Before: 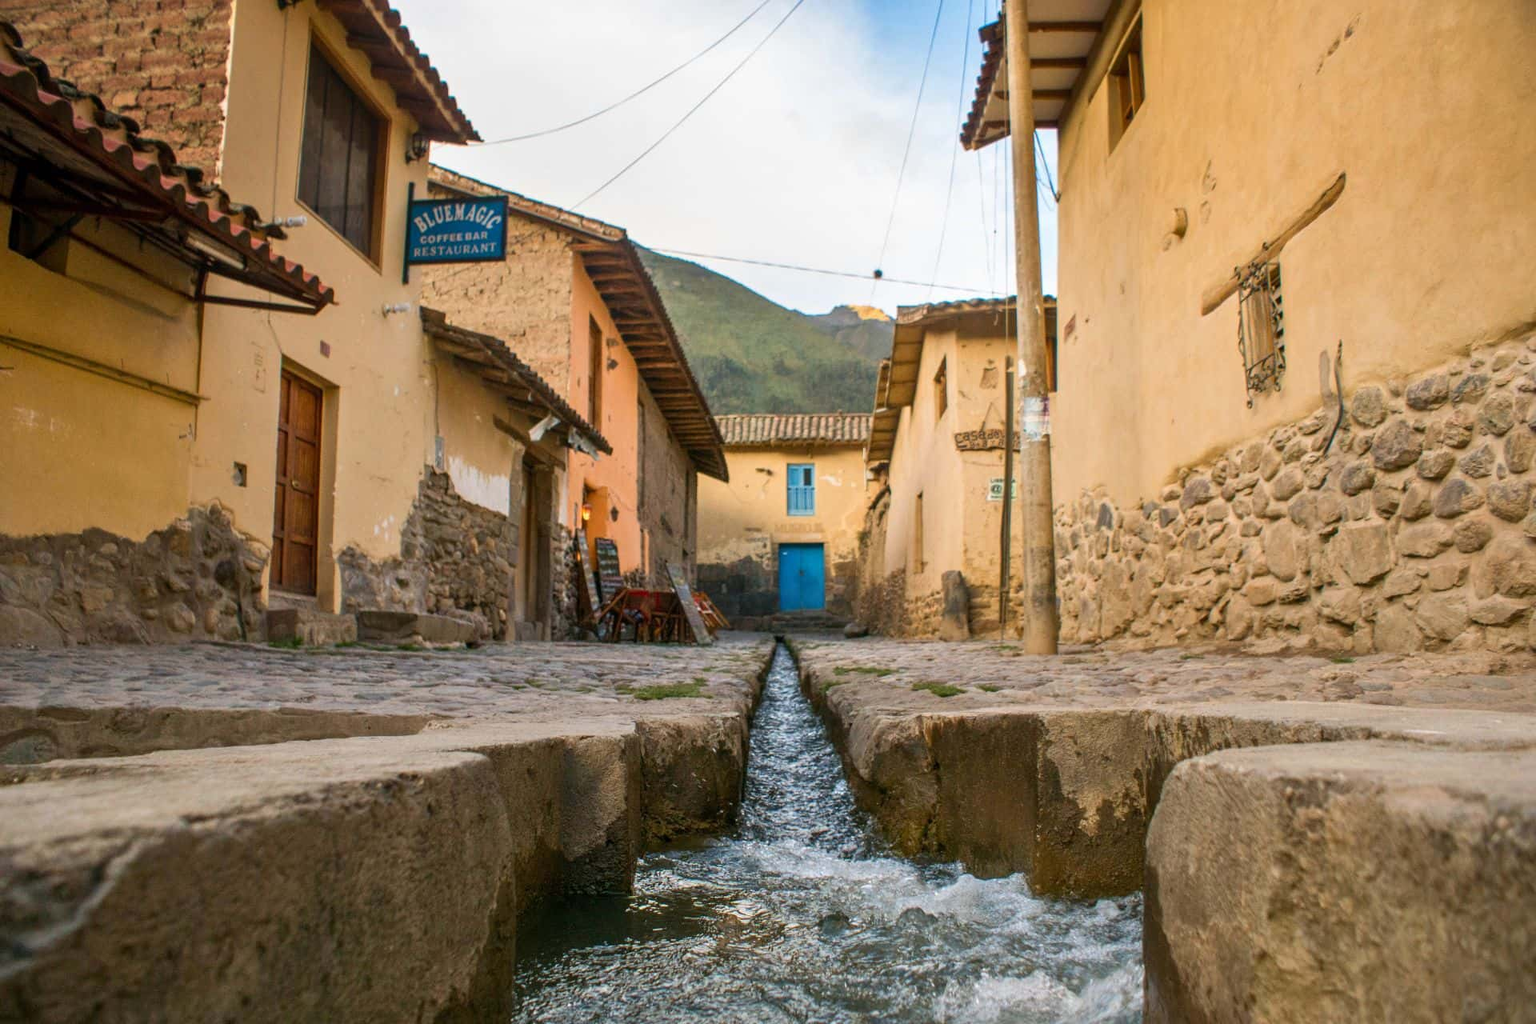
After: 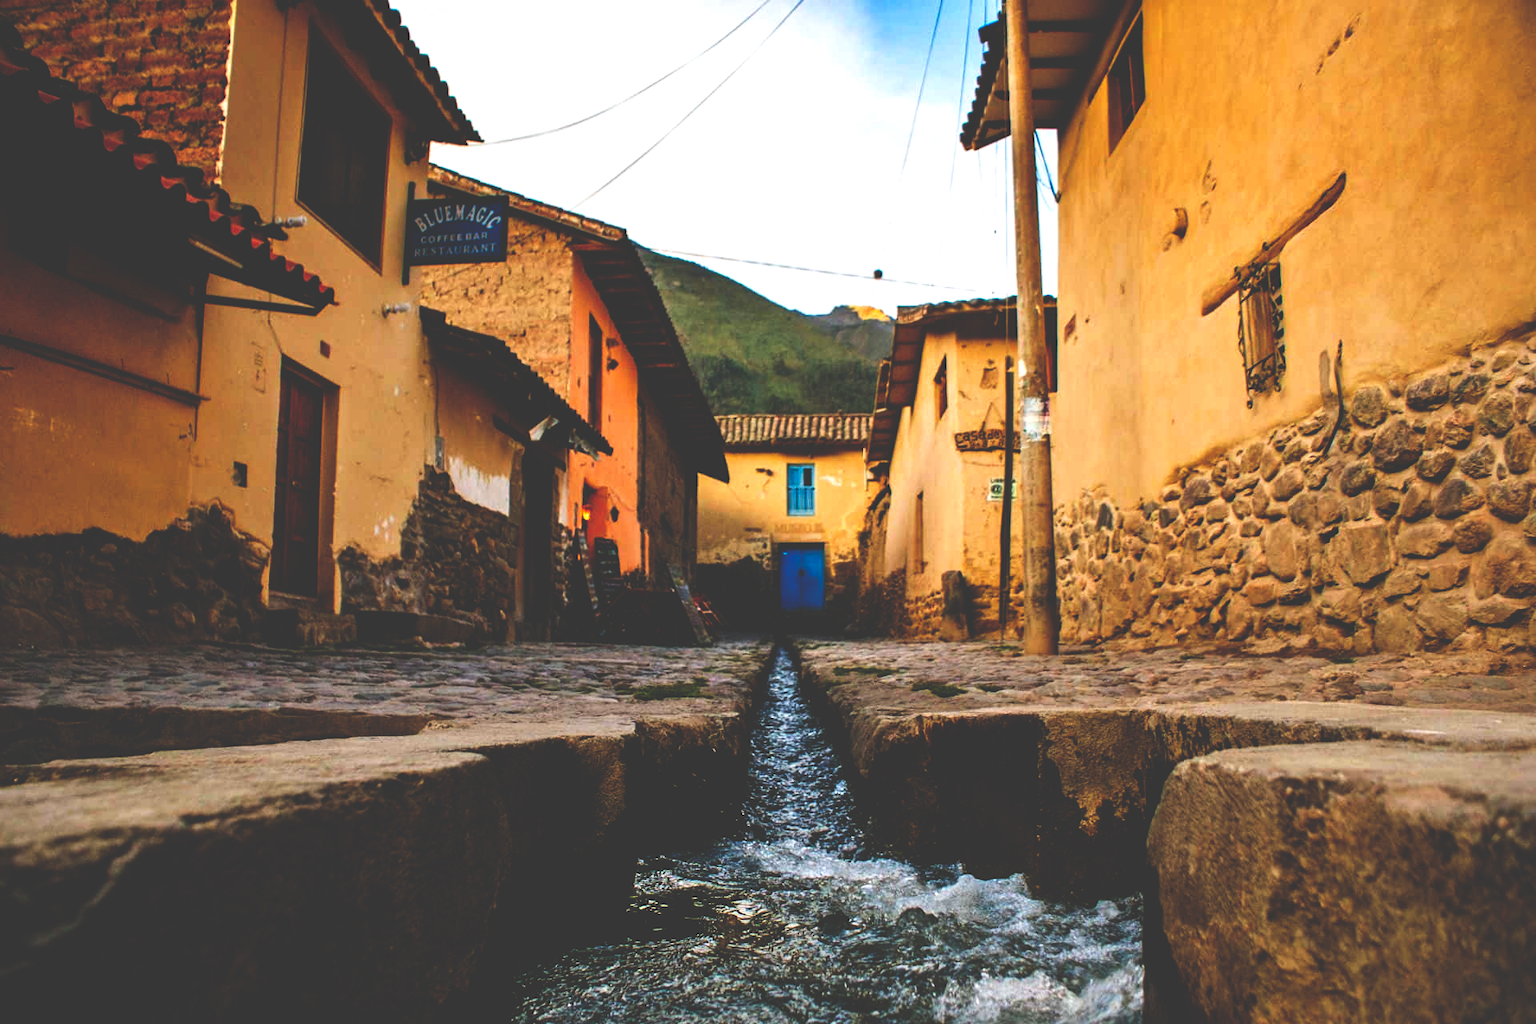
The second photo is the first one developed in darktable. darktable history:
exposure: compensate highlight preservation false
base curve: curves: ch0 [(0, 0.036) (0.083, 0.04) (0.804, 1)], preserve colors none
